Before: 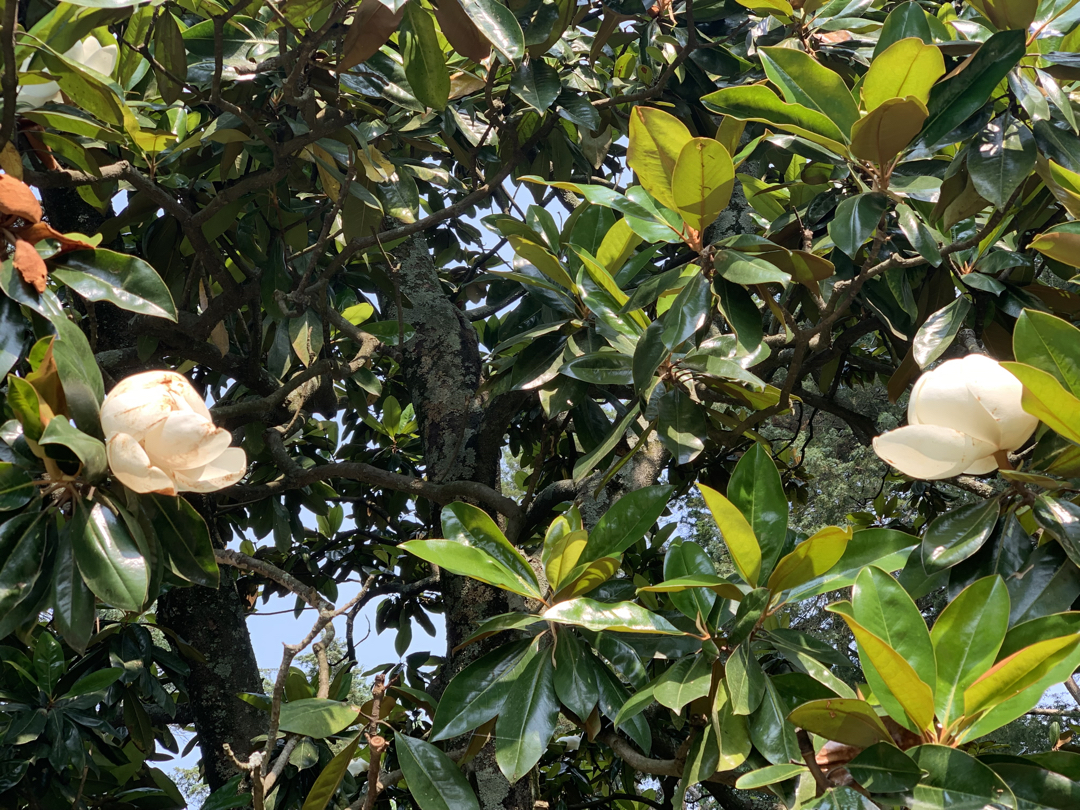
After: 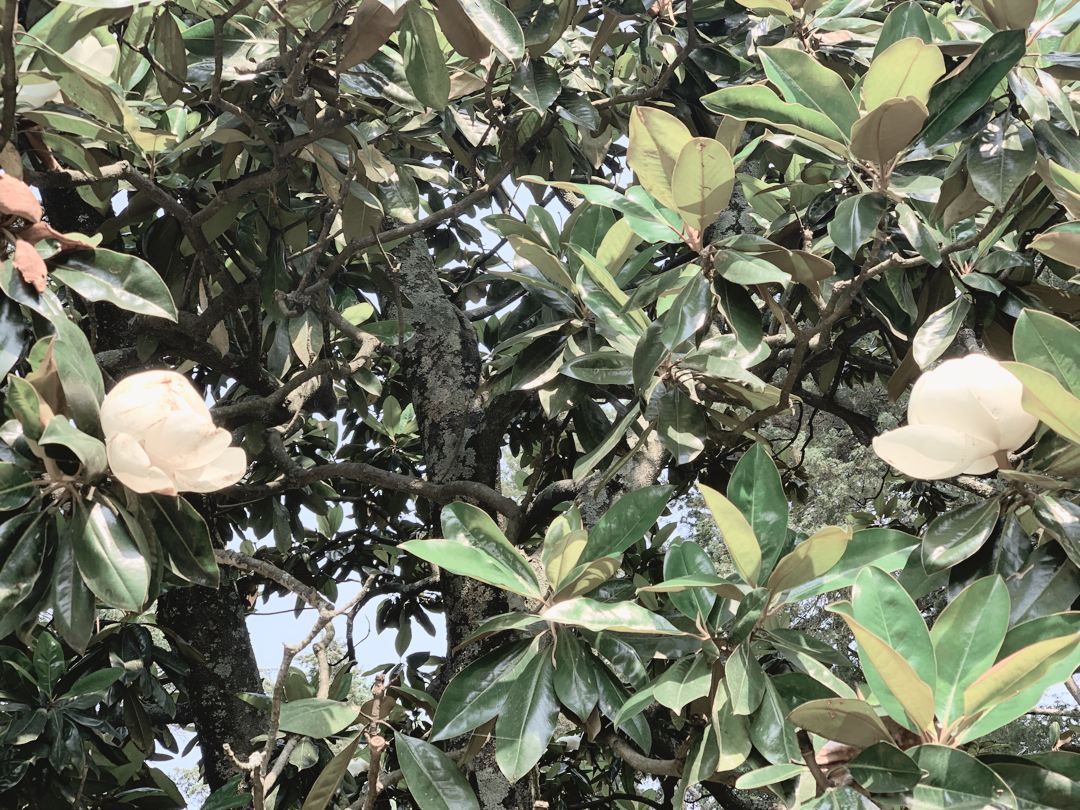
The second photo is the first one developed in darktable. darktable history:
contrast brightness saturation: brightness 0.18, saturation -0.5
tone curve: curves: ch0 [(0, 0.039) (0.104, 0.094) (0.285, 0.301) (0.689, 0.764) (0.89, 0.926) (0.994, 0.971)]; ch1 [(0, 0) (0.337, 0.249) (0.437, 0.411) (0.485, 0.487) (0.515, 0.514) (0.566, 0.563) (0.641, 0.655) (1, 1)]; ch2 [(0, 0) (0.314, 0.301) (0.421, 0.411) (0.502, 0.505) (0.528, 0.54) (0.557, 0.555) (0.612, 0.583) (0.722, 0.67) (1, 1)], color space Lab, independent channels, preserve colors none
